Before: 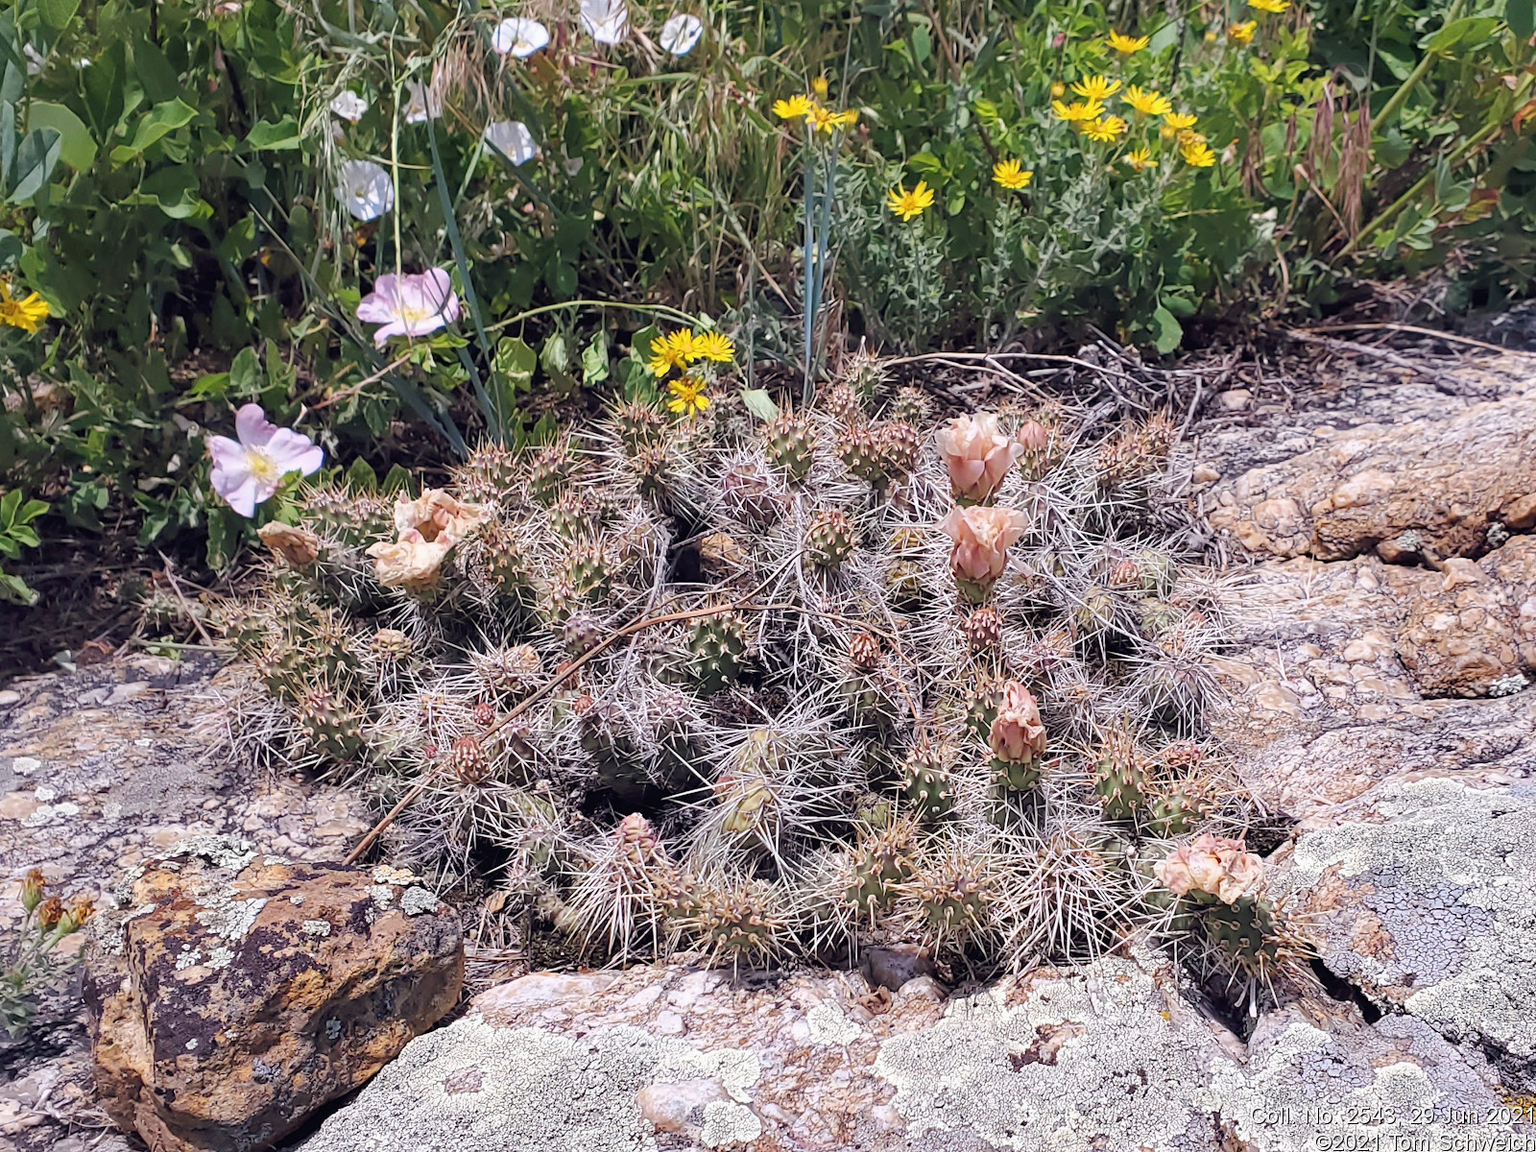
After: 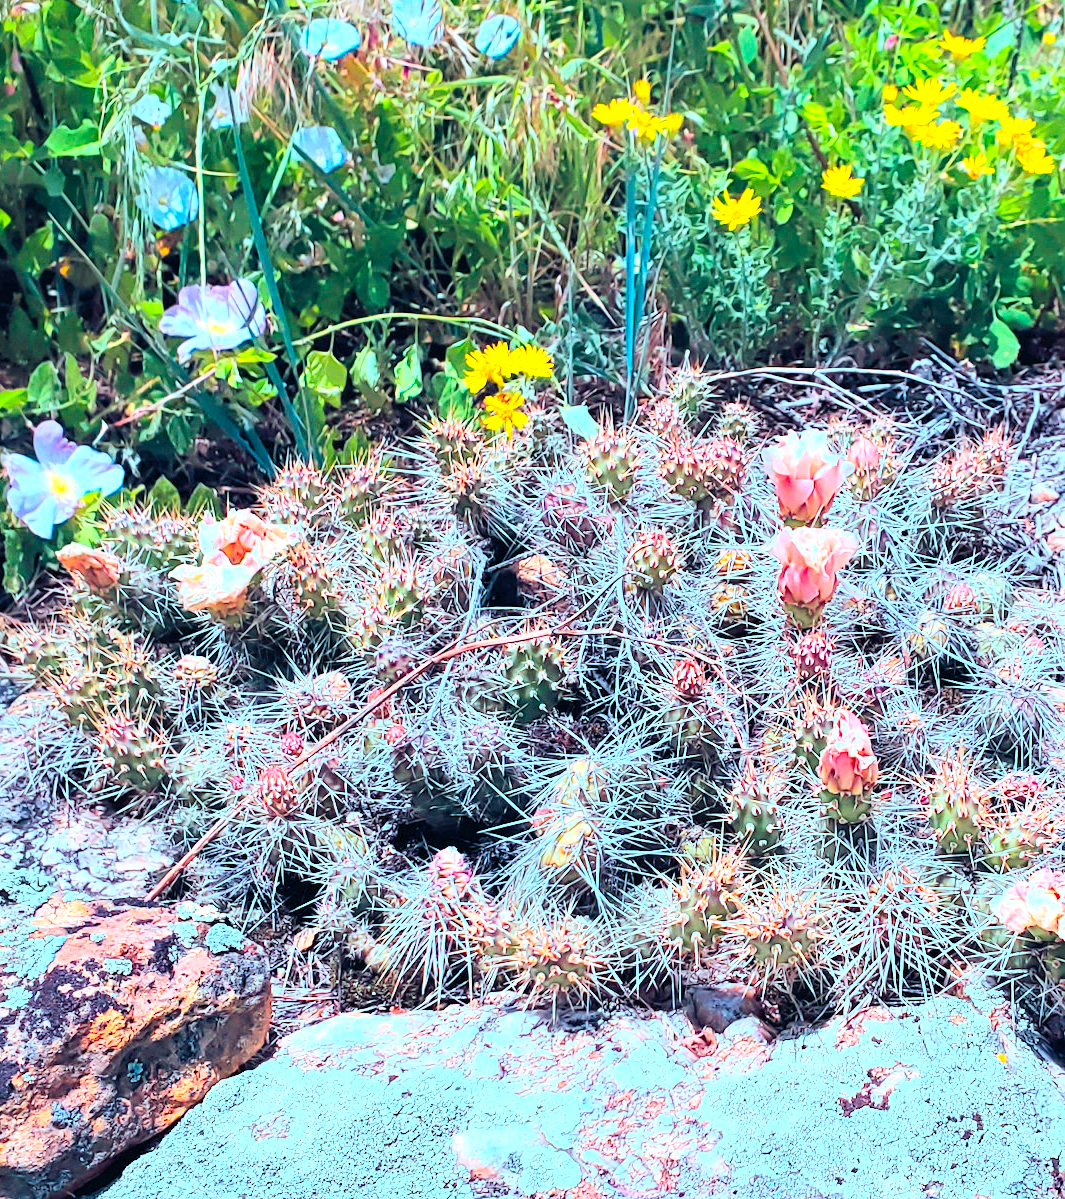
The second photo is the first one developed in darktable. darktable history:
color calibration: output R [1.422, -0.35, -0.252, 0], output G [-0.238, 1.259, -0.084, 0], output B [-0.081, -0.196, 1.58, 0], output brightness [0.49, 0.671, -0.57, 0], illuminant same as pipeline (D50), adaptation XYZ, x 0.347, y 0.357, temperature 5006.24 K
contrast brightness saturation: contrast 0.204, brightness 0.165, saturation 0.224
crop and rotate: left 13.344%, right 20.056%
